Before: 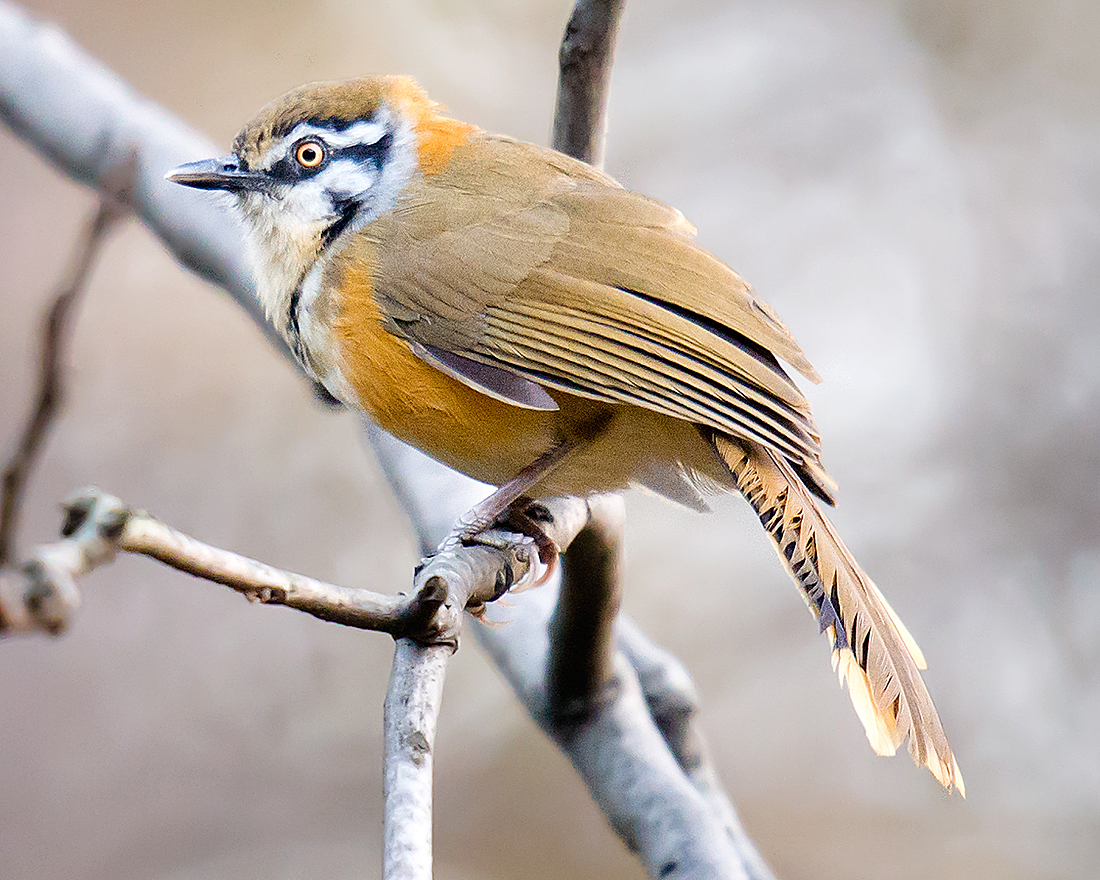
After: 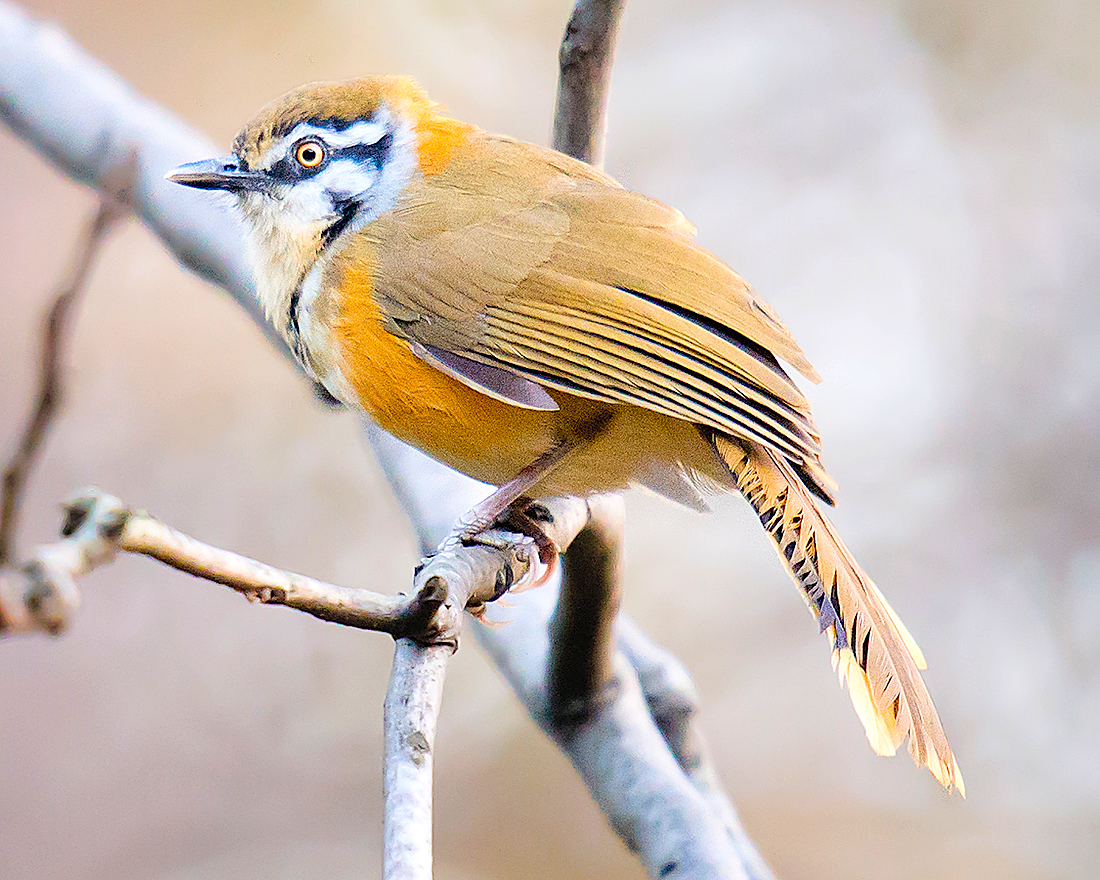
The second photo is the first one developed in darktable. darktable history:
sharpen: amount 0.209
contrast brightness saturation: contrast 0.07, brightness 0.171, saturation 0.401
